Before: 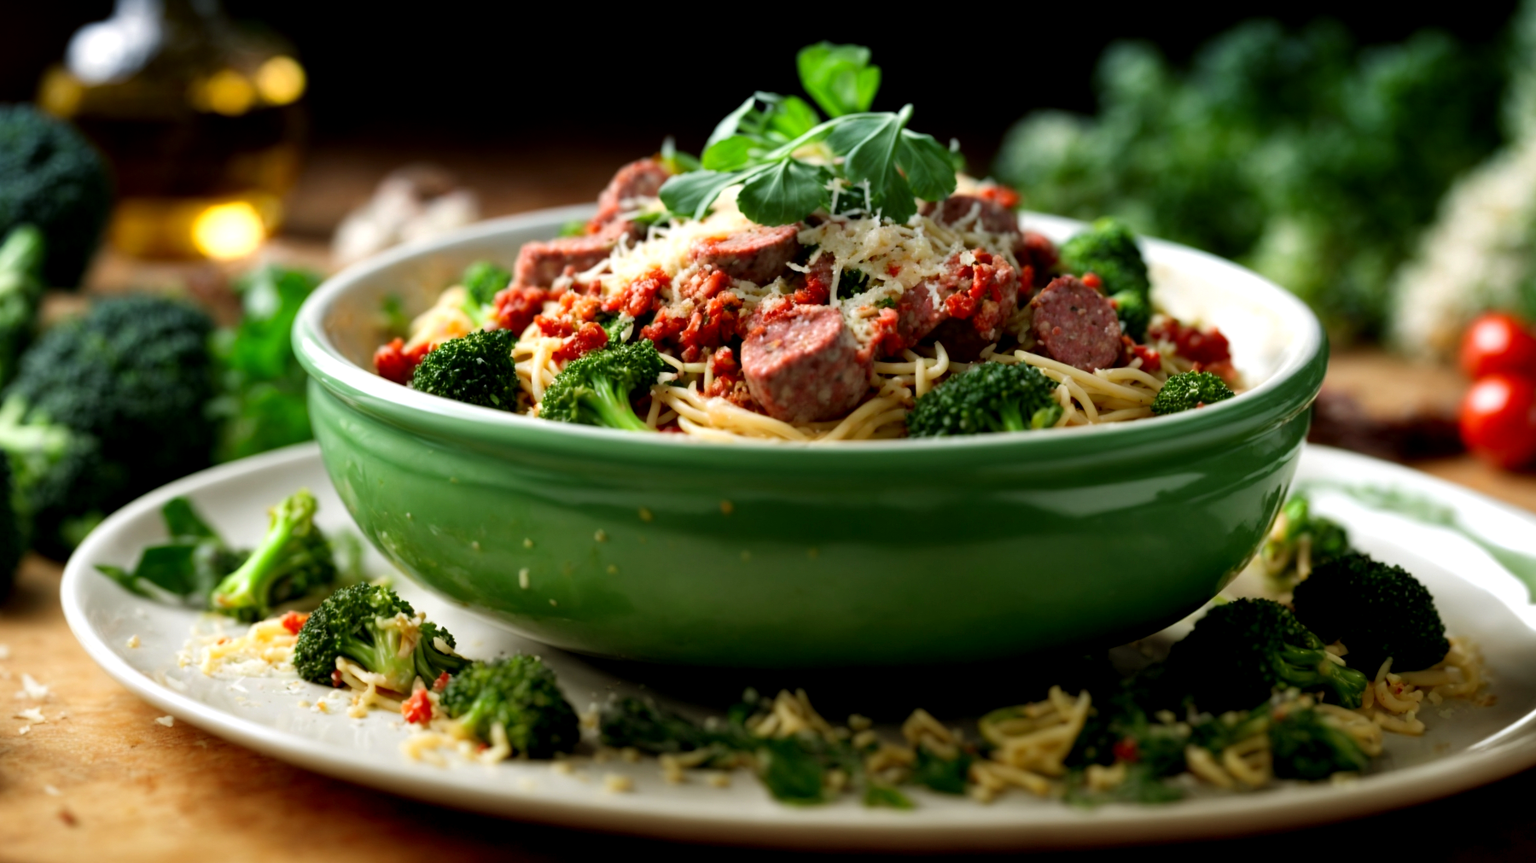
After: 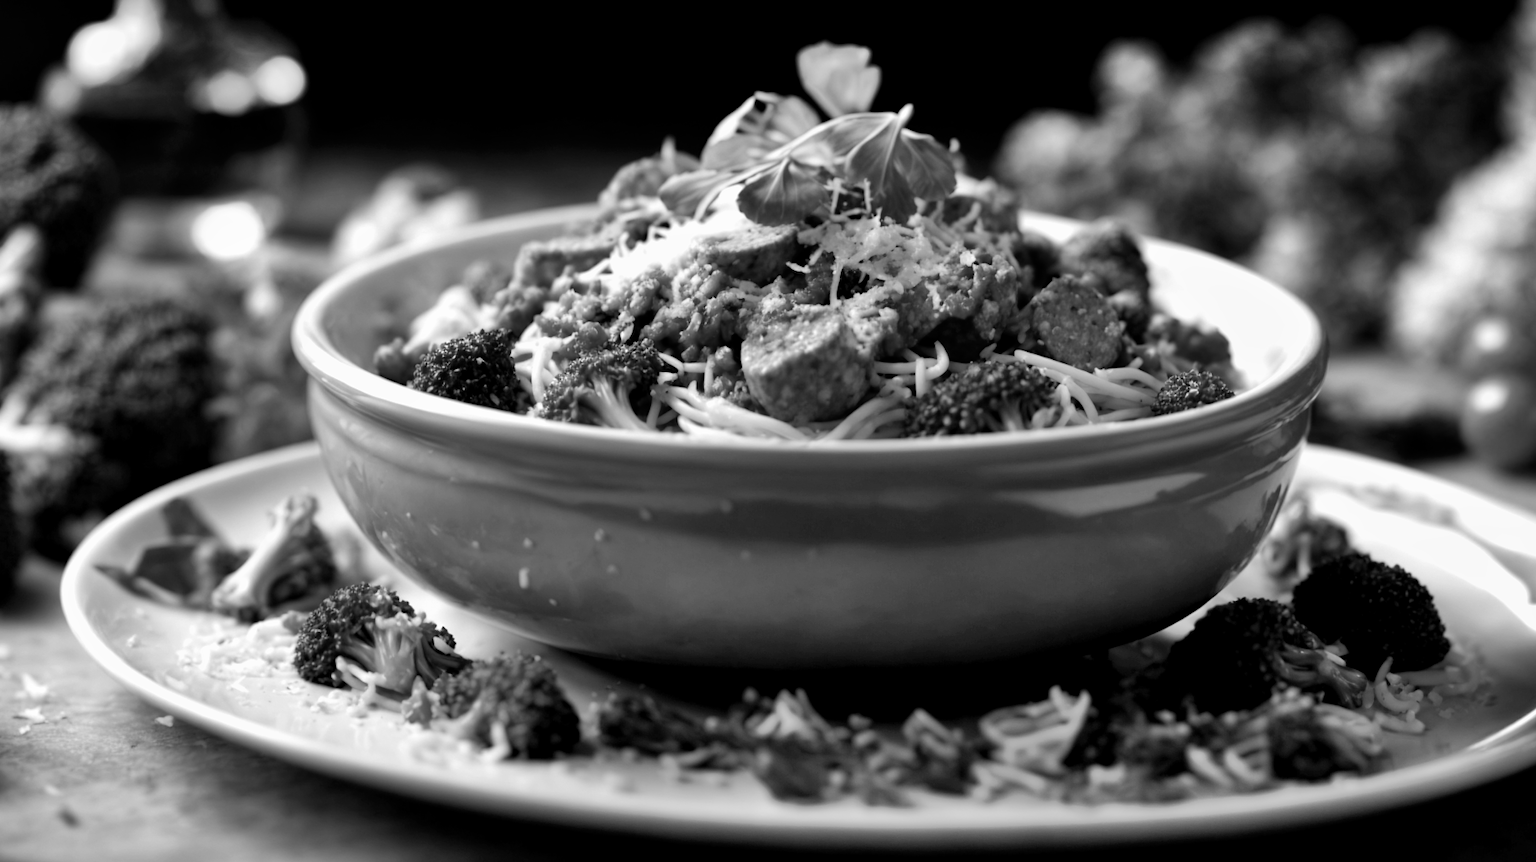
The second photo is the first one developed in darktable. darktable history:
exposure: compensate highlight preservation false
white balance: red 0.98, blue 1.61
monochrome: on, module defaults
shadows and highlights: highlights color adjustment 0%, low approximation 0.01, soften with gaussian
